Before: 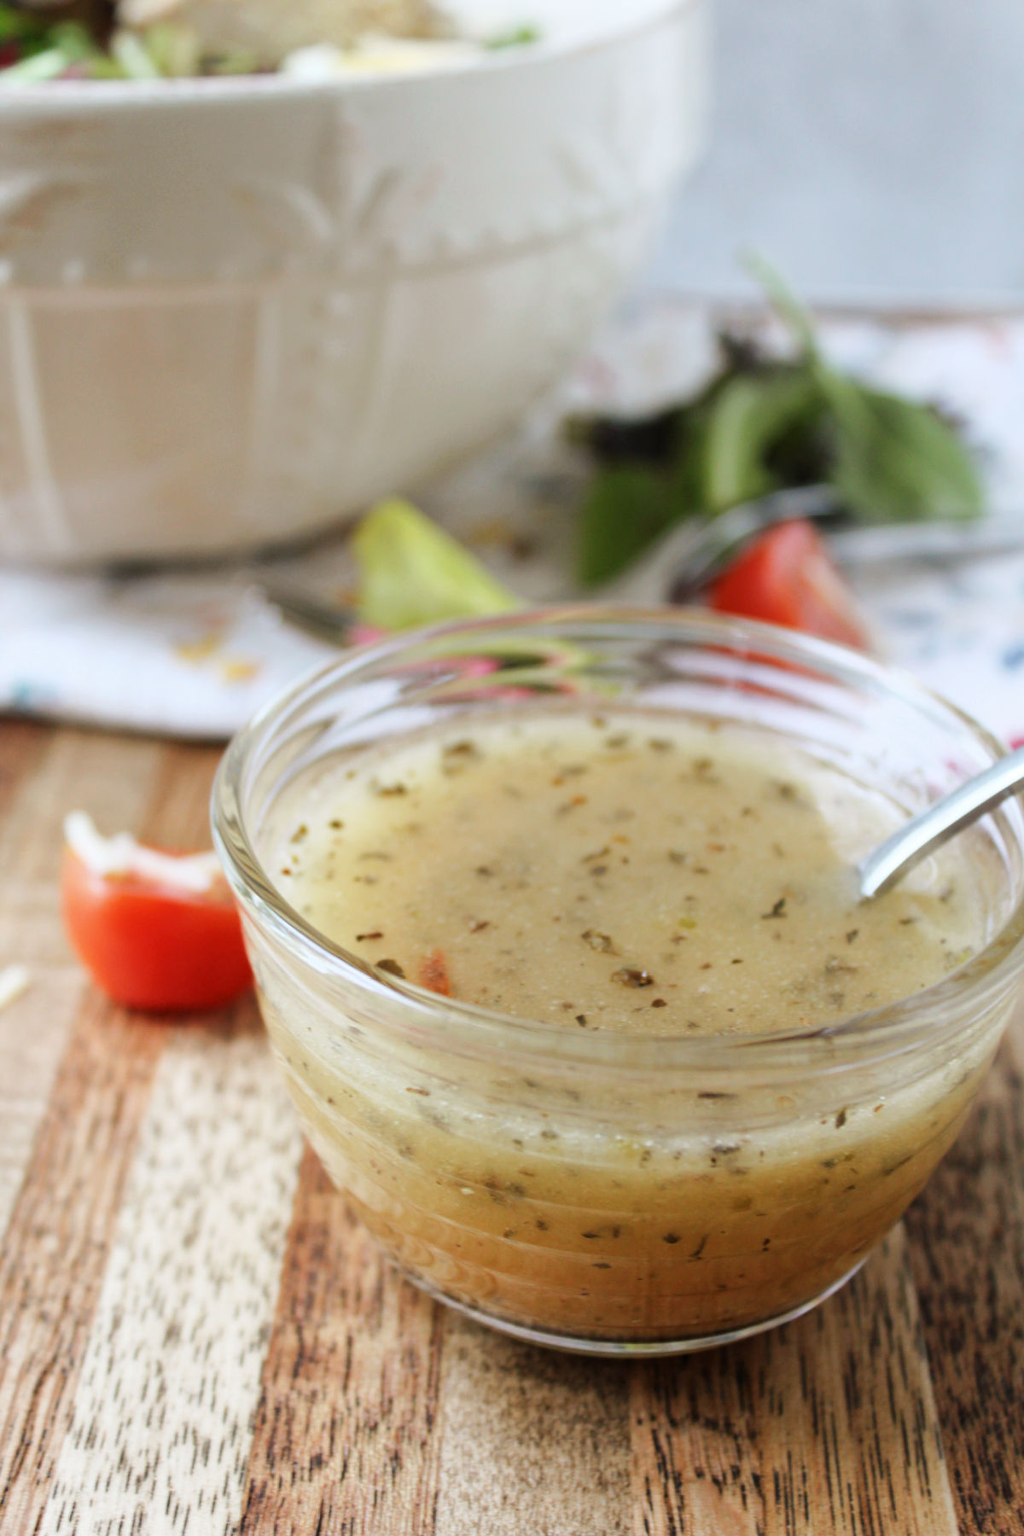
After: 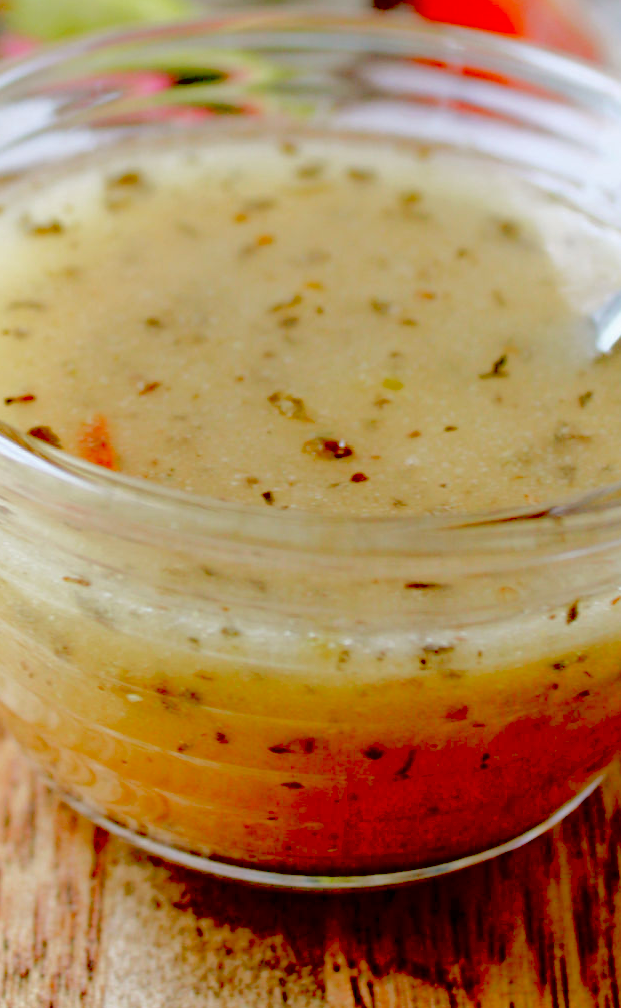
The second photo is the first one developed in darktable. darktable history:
exposure: black level correction 0.056, exposure -0.039 EV, compensate highlight preservation false
crop: left 34.479%, top 38.822%, right 13.718%, bottom 5.172%
tone curve: curves: ch0 [(0, 0) (0.004, 0.008) (0.077, 0.156) (0.169, 0.29) (0.774, 0.774) (1, 1)], color space Lab, linked channels, preserve colors none
